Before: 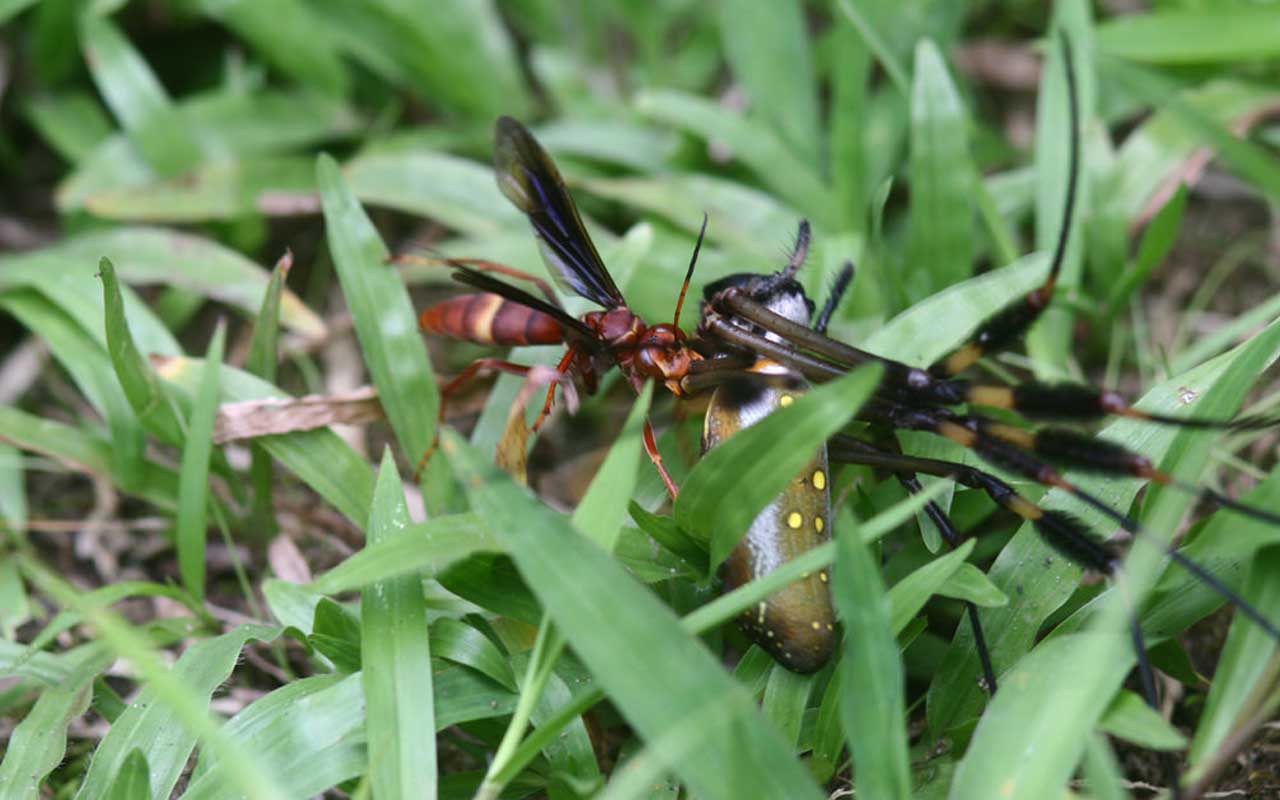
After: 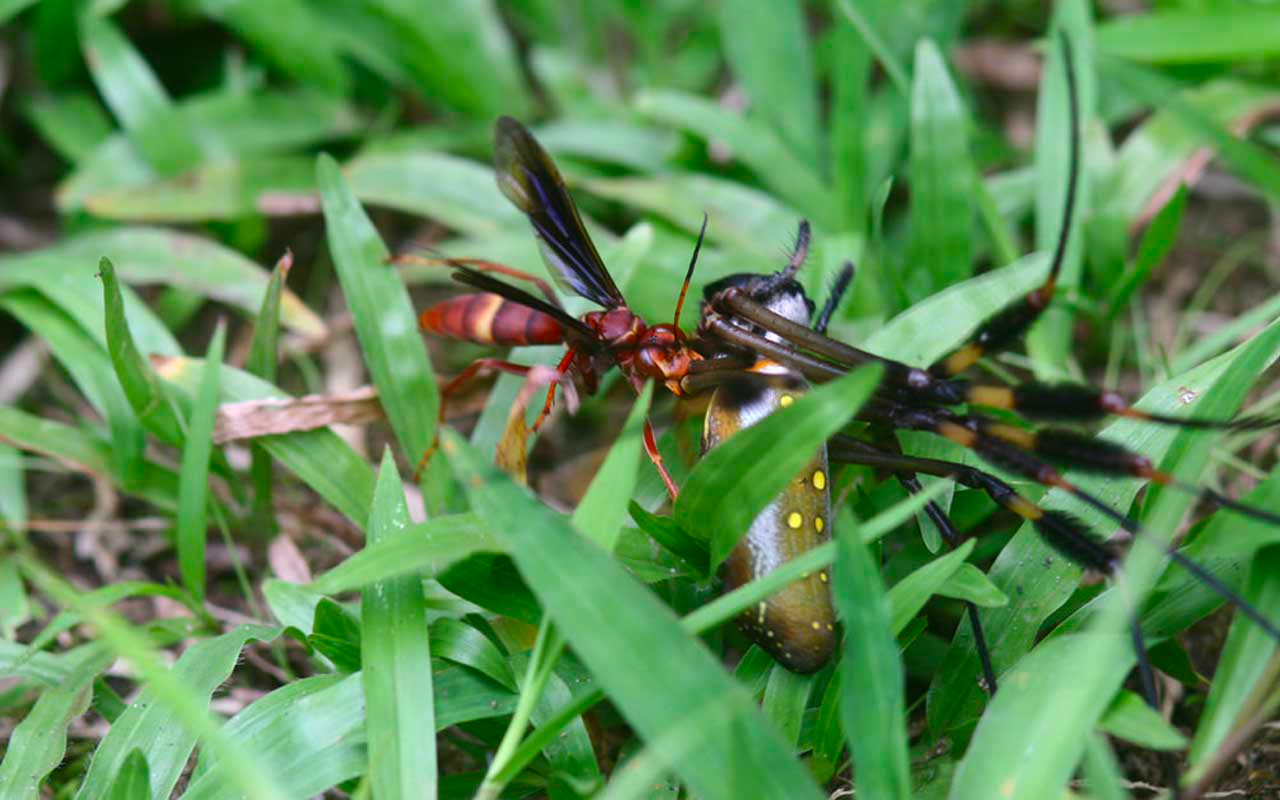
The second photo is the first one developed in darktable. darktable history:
contrast brightness saturation: saturation 0.097
